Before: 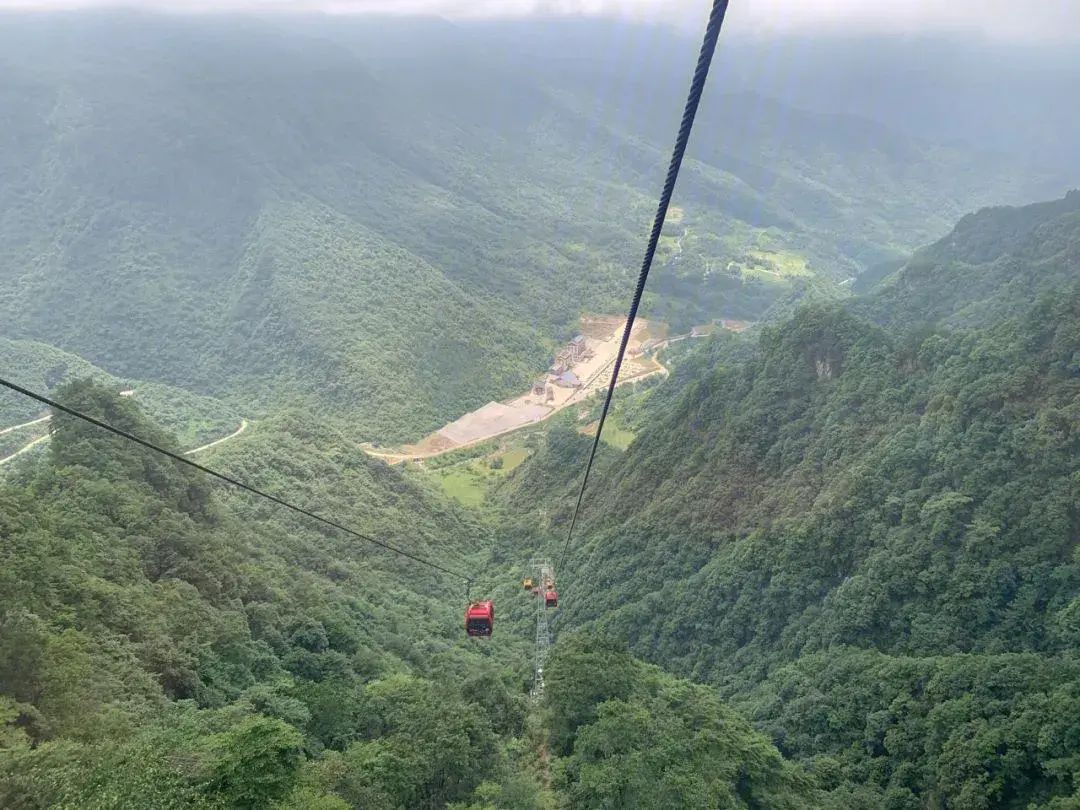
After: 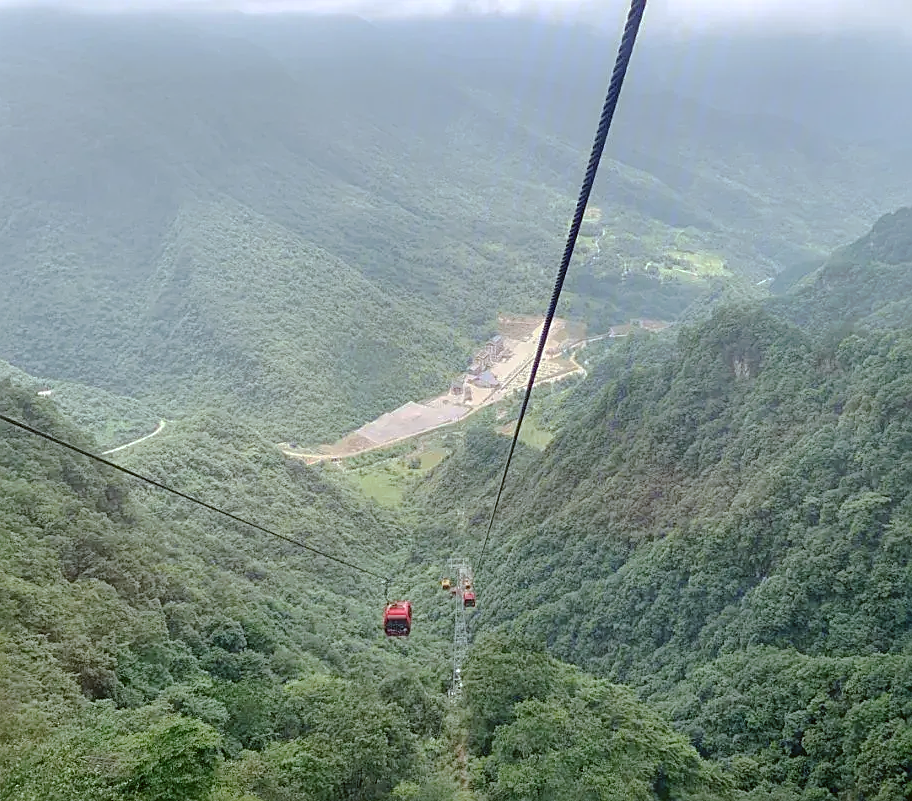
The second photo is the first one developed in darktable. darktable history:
color correction: highlights a* -3.28, highlights b* -6.24, shadows a* 3.1, shadows b* 5.19
sharpen: on, module defaults
tone curve: curves: ch0 [(0, 0) (0.003, 0.006) (0.011, 0.014) (0.025, 0.024) (0.044, 0.035) (0.069, 0.046) (0.1, 0.074) (0.136, 0.115) (0.177, 0.161) (0.224, 0.226) (0.277, 0.293) (0.335, 0.364) (0.399, 0.441) (0.468, 0.52) (0.543, 0.58) (0.623, 0.657) (0.709, 0.72) (0.801, 0.794) (0.898, 0.883) (1, 1)], preserve colors none
crop: left 7.598%, right 7.873%
